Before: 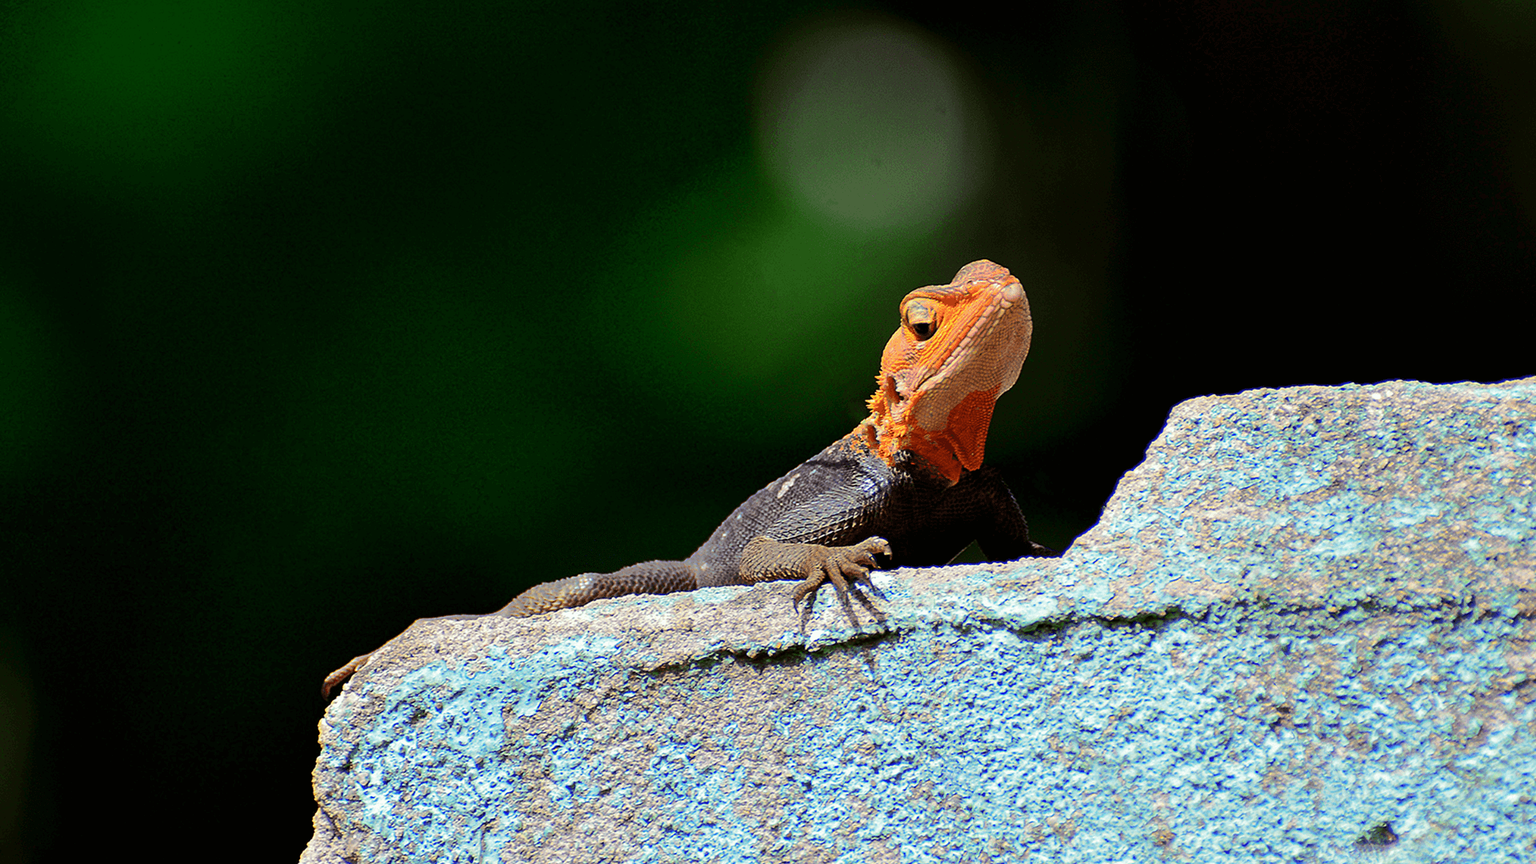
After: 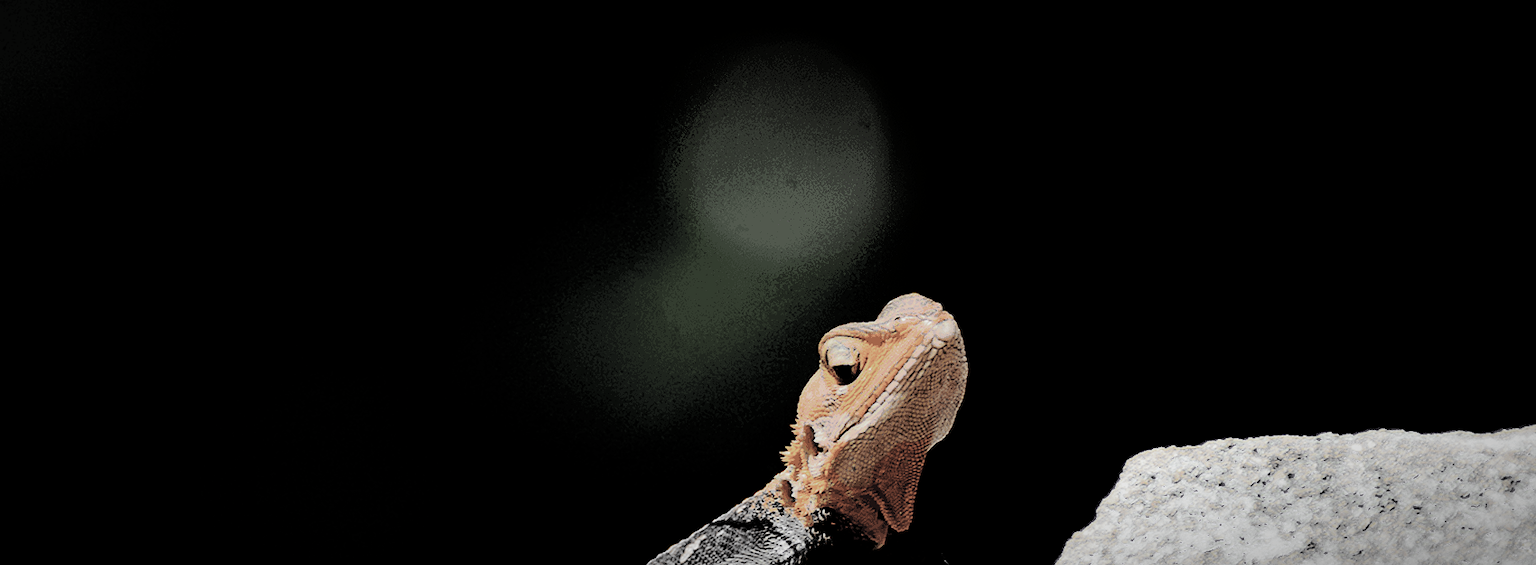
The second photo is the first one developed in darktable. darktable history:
crop and rotate: left 11.421%, bottom 42.03%
exposure: black level correction 0.005, exposure 0.005 EV, compensate highlight preservation false
filmic rgb: black relative exposure -5.01 EV, white relative exposure 3.96 EV, hardness 2.88, contrast 1.298
vignetting: automatic ratio true
tone curve: curves: ch0 [(0, 0) (0.035, 0.017) (0.131, 0.108) (0.279, 0.279) (0.476, 0.554) (0.617, 0.693) (0.704, 0.77) (0.801, 0.854) (0.895, 0.927) (1, 0.976)]; ch1 [(0, 0) (0.318, 0.278) (0.444, 0.427) (0.493, 0.493) (0.537, 0.547) (0.594, 0.616) (0.746, 0.764) (1, 1)]; ch2 [(0, 0) (0.316, 0.292) (0.381, 0.37) (0.423, 0.448) (0.476, 0.482) (0.502, 0.498) (0.529, 0.532) (0.583, 0.608) (0.639, 0.657) (0.7, 0.7) (0.861, 0.808) (1, 0.951)], preserve colors none
color zones: curves: ch0 [(0, 0.613) (0.01, 0.613) (0.245, 0.448) (0.498, 0.529) (0.642, 0.665) (0.879, 0.777) (0.99, 0.613)]; ch1 [(0, 0.035) (0.121, 0.189) (0.259, 0.197) (0.415, 0.061) (0.589, 0.022) (0.732, 0.022) (0.857, 0.026) (0.991, 0.053)]
